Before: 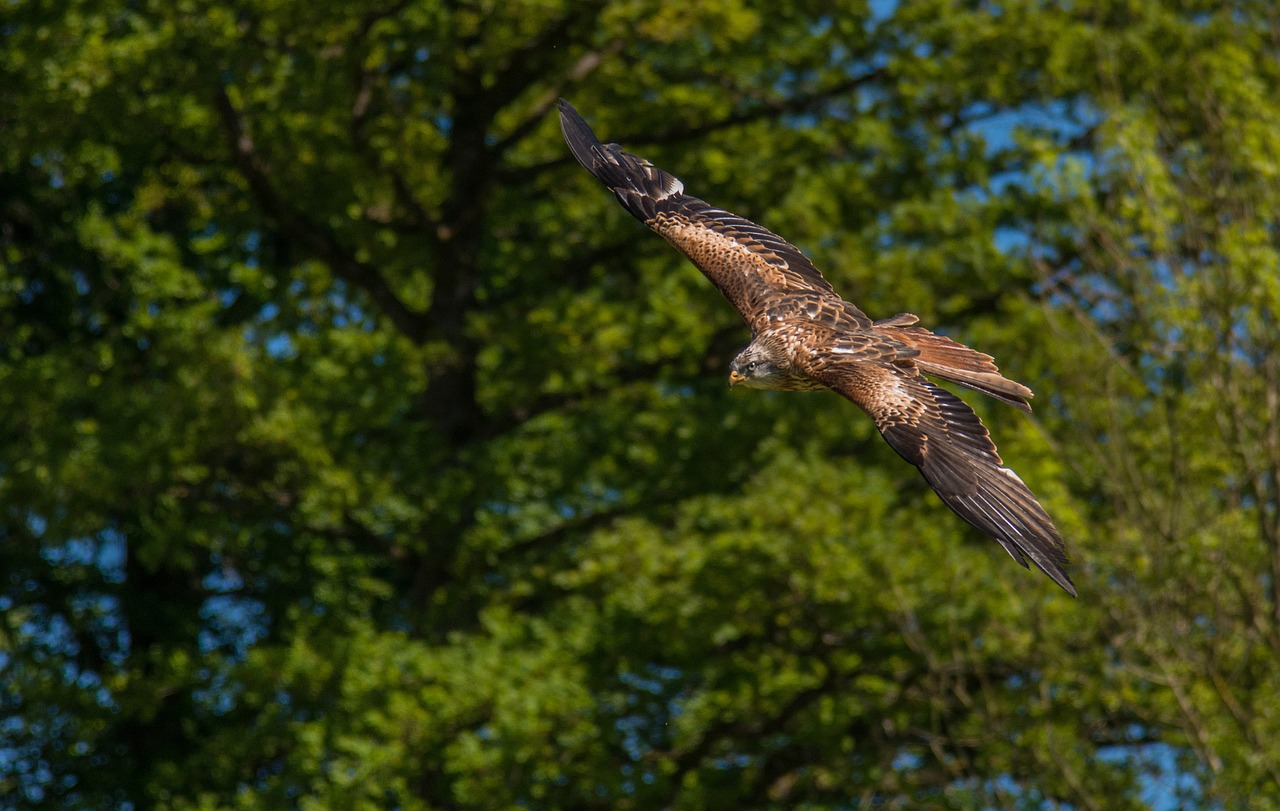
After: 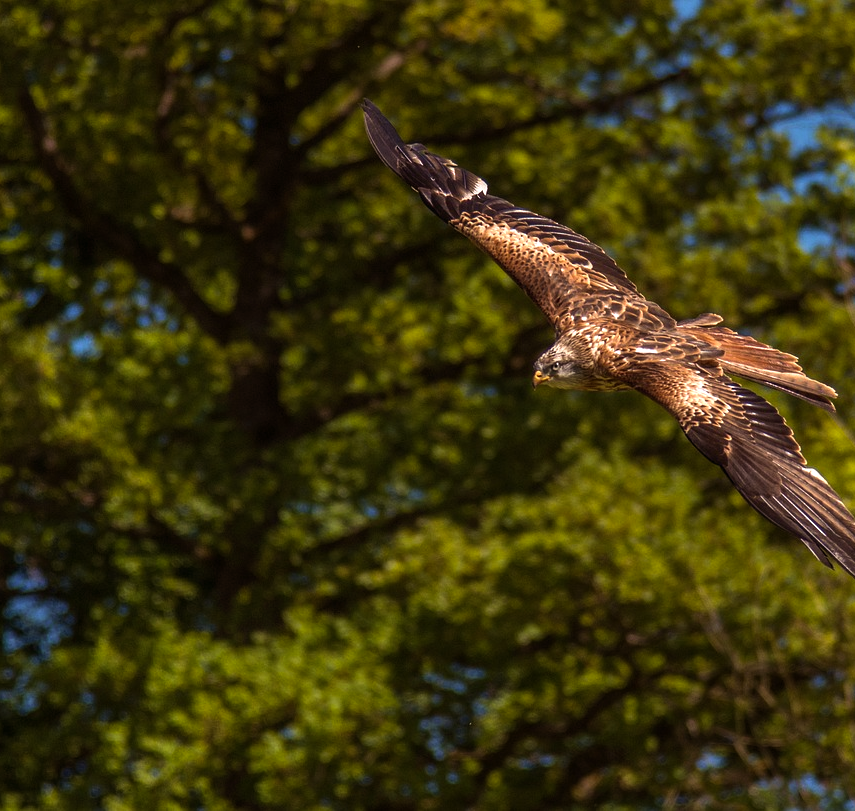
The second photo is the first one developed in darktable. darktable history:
velvia: strength 15.46%
color balance rgb: power › chroma 1.523%, power › hue 26.85°, perceptual saturation grading › global saturation 0.208%, perceptual brilliance grading › global brilliance -5.066%, perceptual brilliance grading › highlights 24.989%, perceptual brilliance grading › mid-tones 7.114%, perceptual brilliance grading › shadows -4.774%
crop: left 15.387%, right 17.748%
